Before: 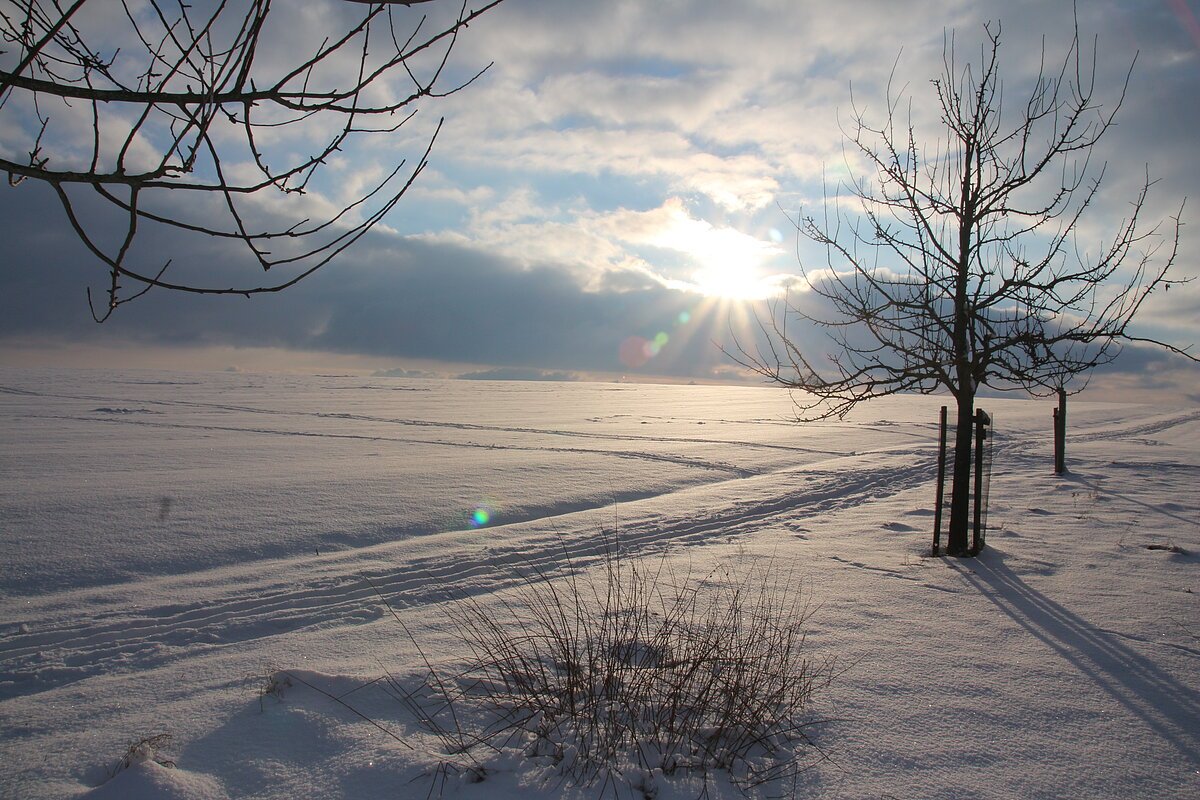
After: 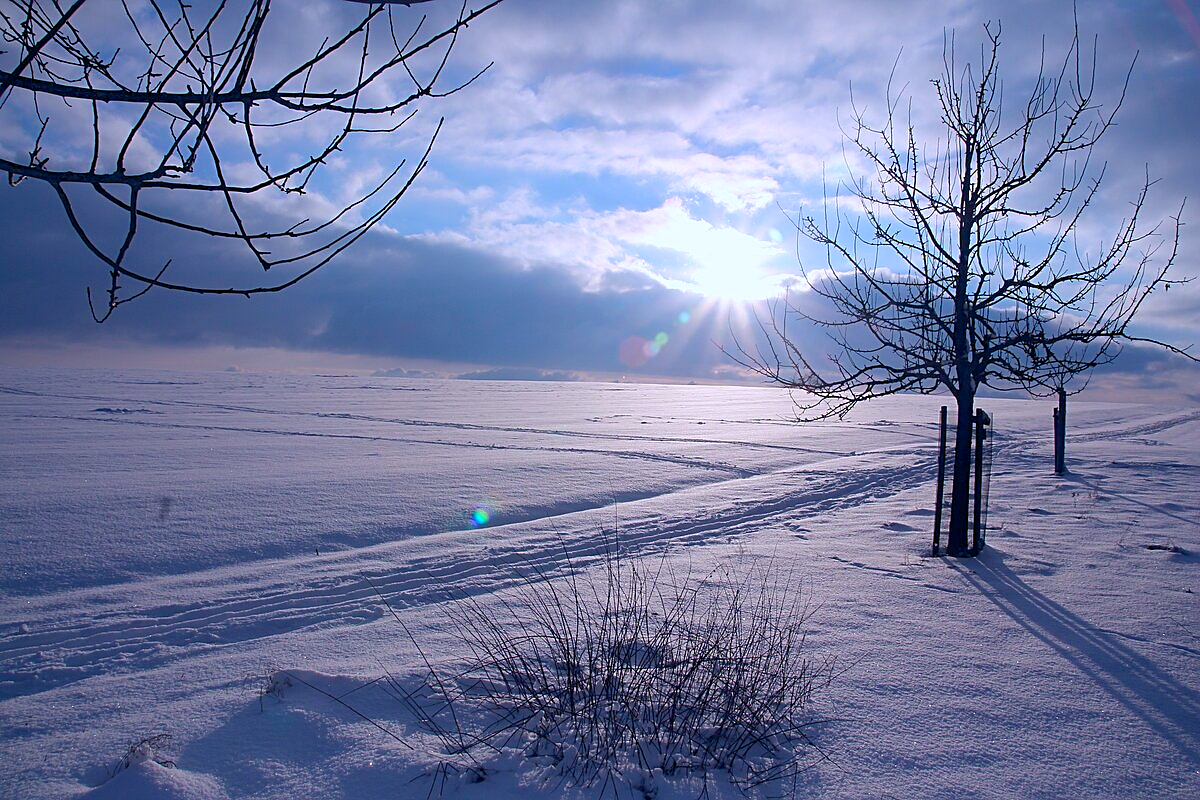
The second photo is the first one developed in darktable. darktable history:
color calibration: illuminant as shot in camera, x 0.379, y 0.395, temperature 4138.49 K
color balance rgb: global offset › luminance -0.298%, global offset › chroma 0.311%, global offset › hue 261.46°, perceptual saturation grading › global saturation 19.464%
sharpen: amount 0.494
